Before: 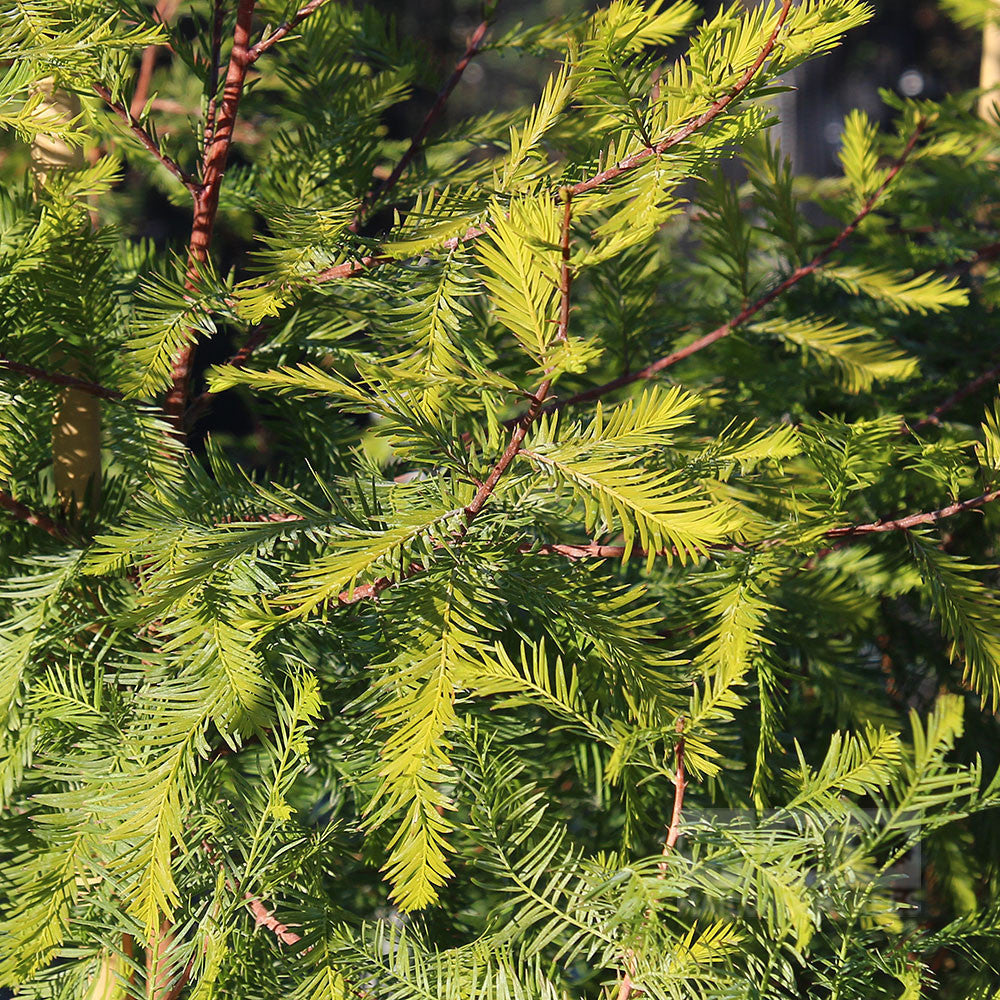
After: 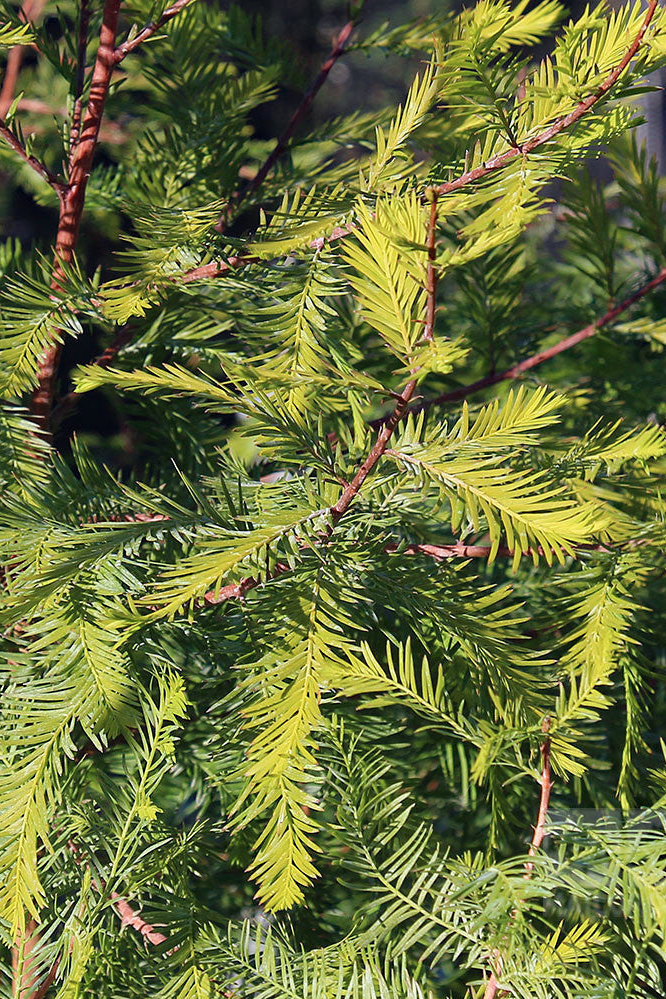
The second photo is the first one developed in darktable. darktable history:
haze removal: compatibility mode true, adaptive false
crop and rotate: left 13.407%, right 19.911%
color calibration: illuminant as shot in camera, x 0.358, y 0.373, temperature 4628.91 K
